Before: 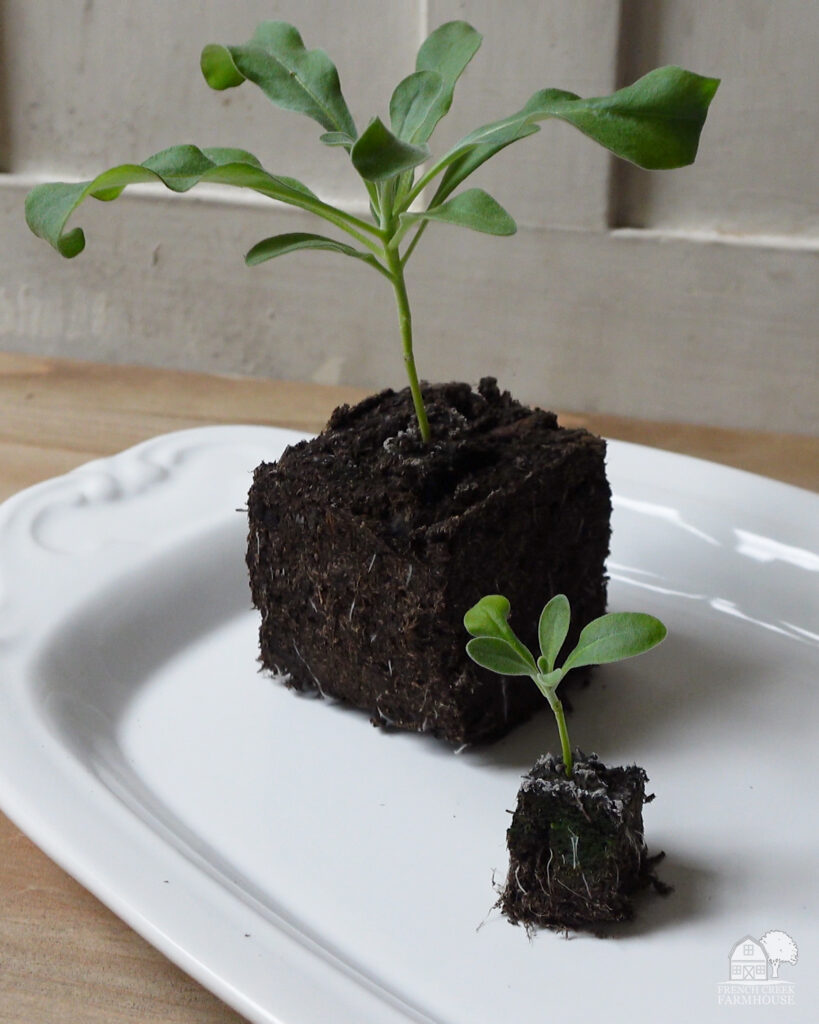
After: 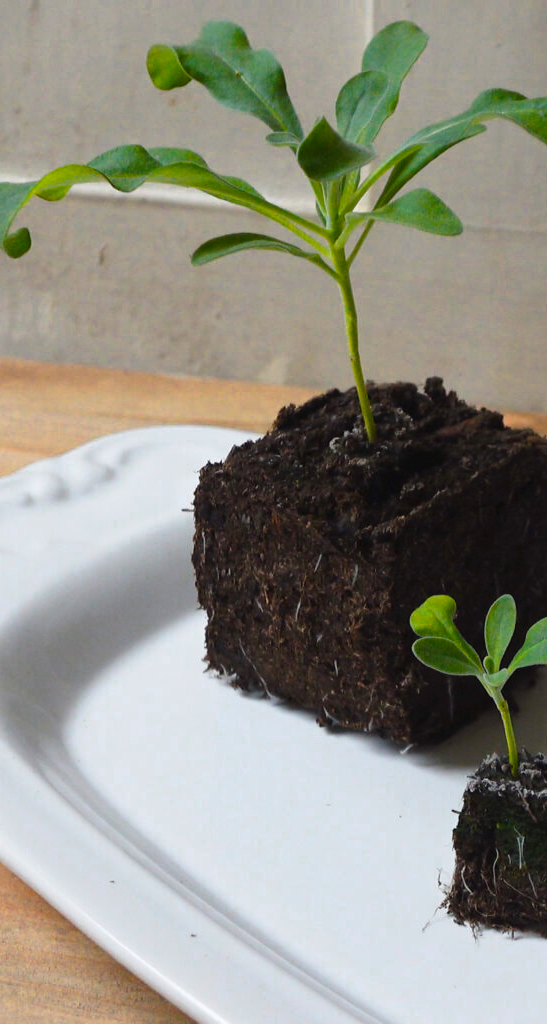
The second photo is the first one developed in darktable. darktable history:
tone equalizer: on, module defaults
exposure: exposure -0.012 EV, compensate highlight preservation false
crop and rotate: left 6.674%, right 26.535%
color zones: curves: ch0 [(0.018, 0.548) (0.224, 0.64) (0.425, 0.447) (0.675, 0.575) (0.732, 0.579)]; ch1 [(0.066, 0.487) (0.25, 0.5) (0.404, 0.43) (0.75, 0.421) (0.956, 0.421)]; ch2 [(0.044, 0.561) (0.215, 0.465) (0.399, 0.544) (0.465, 0.548) (0.614, 0.447) (0.724, 0.43) (0.882, 0.623) (0.956, 0.632)]
color balance rgb: global offset › luminance 0.277%, linear chroma grading › global chroma 14.463%, perceptual saturation grading › global saturation 31.205%, global vibrance 20%
